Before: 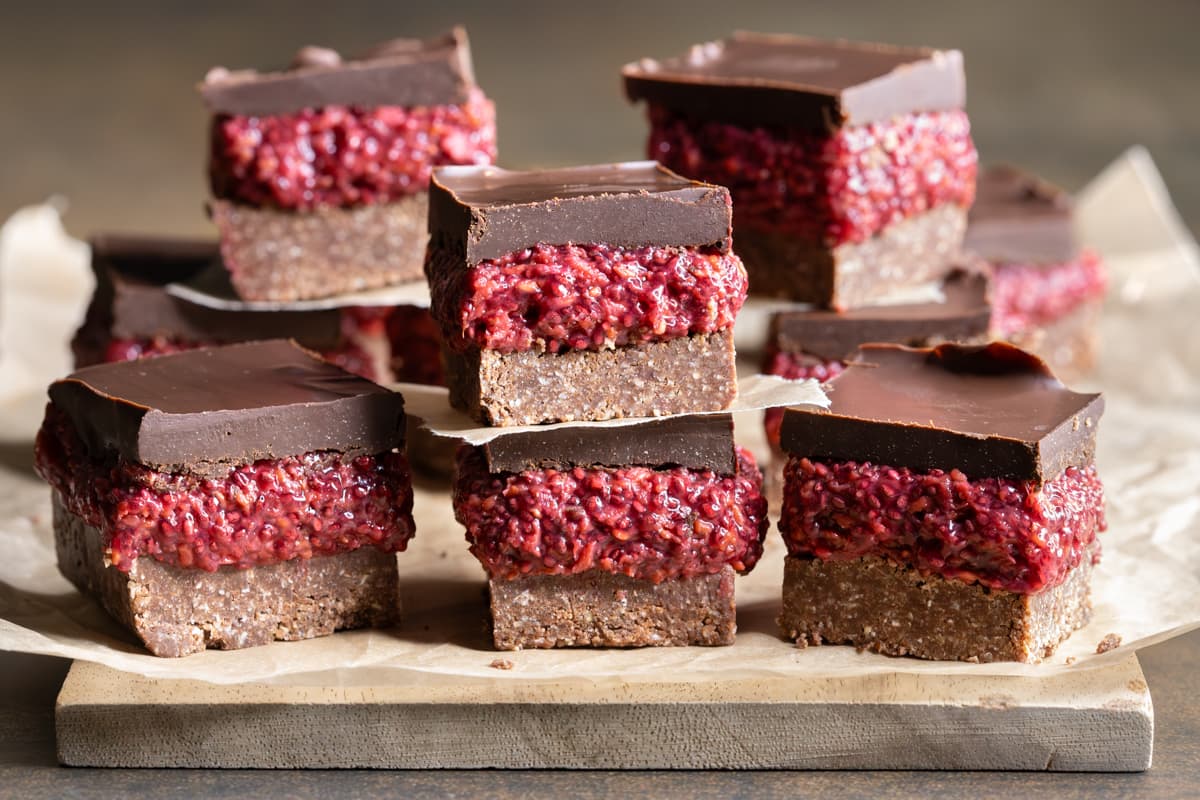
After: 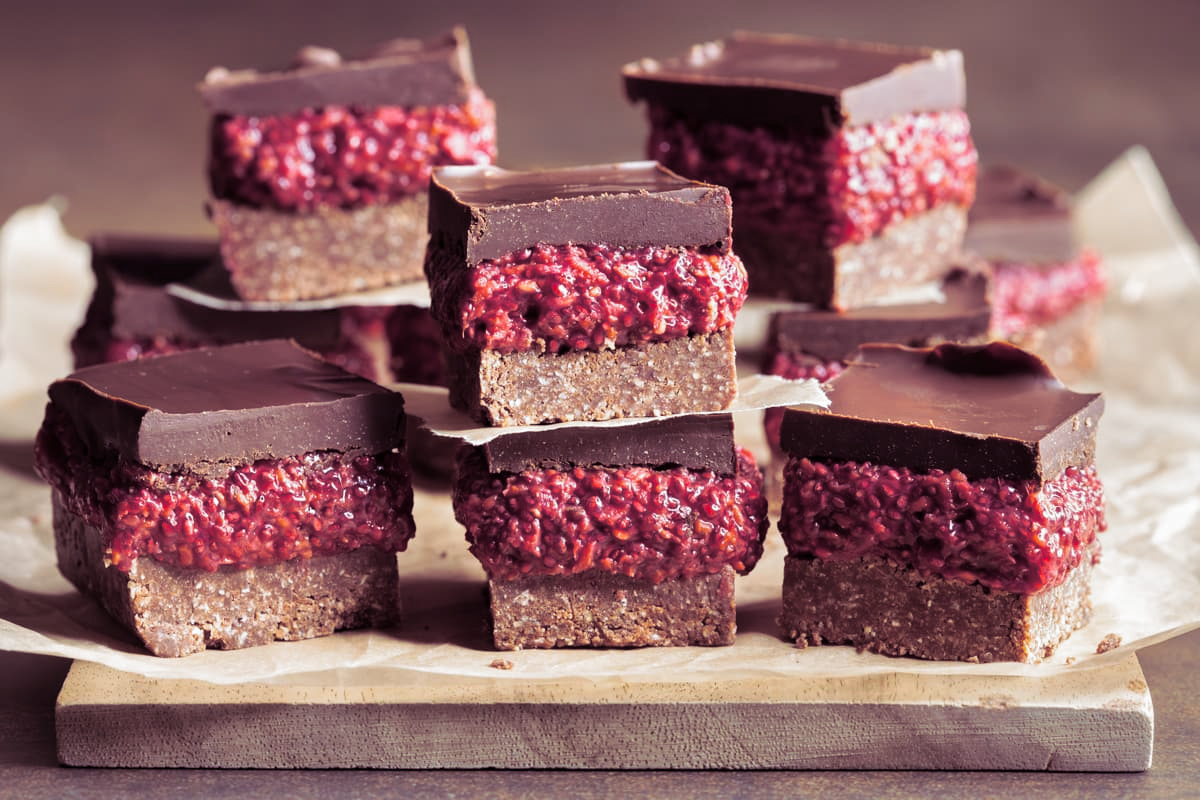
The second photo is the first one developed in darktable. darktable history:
color balance rgb: shadows fall-off 101%, linear chroma grading › mid-tones 7.63%, perceptual saturation grading › mid-tones 11.68%, mask middle-gray fulcrum 22.45%, global vibrance 10.11%, saturation formula JzAzBz (2021)
split-toning: shadows › hue 316.8°, shadows › saturation 0.47, highlights › hue 201.6°, highlights › saturation 0, balance -41.97, compress 28.01%
